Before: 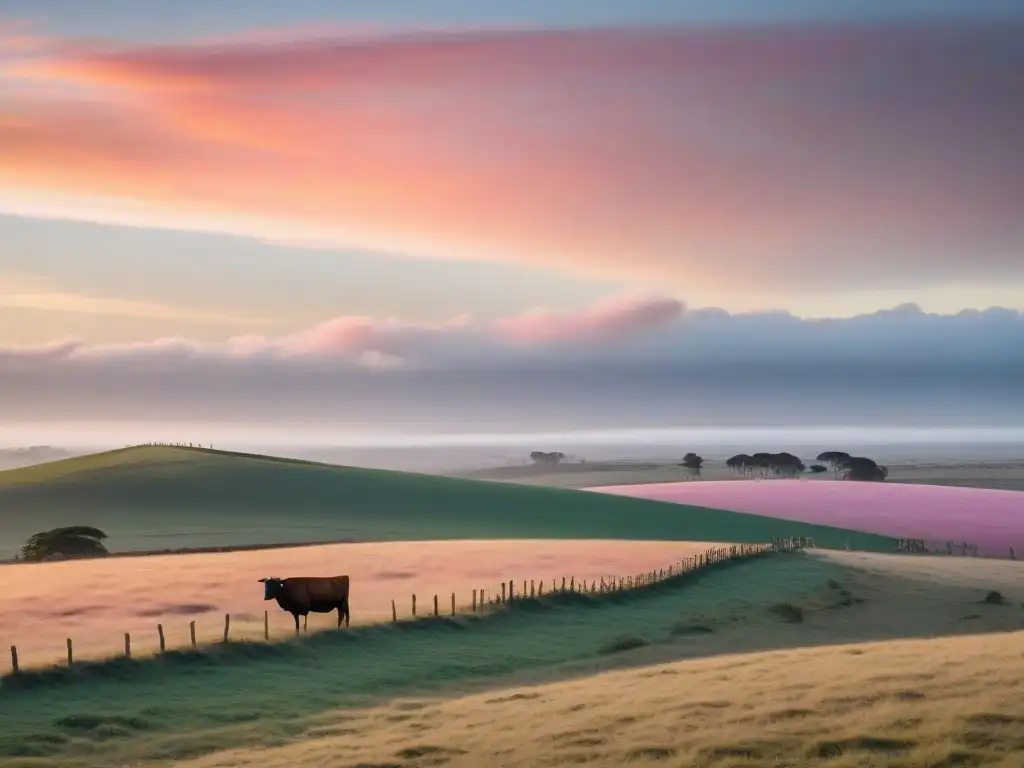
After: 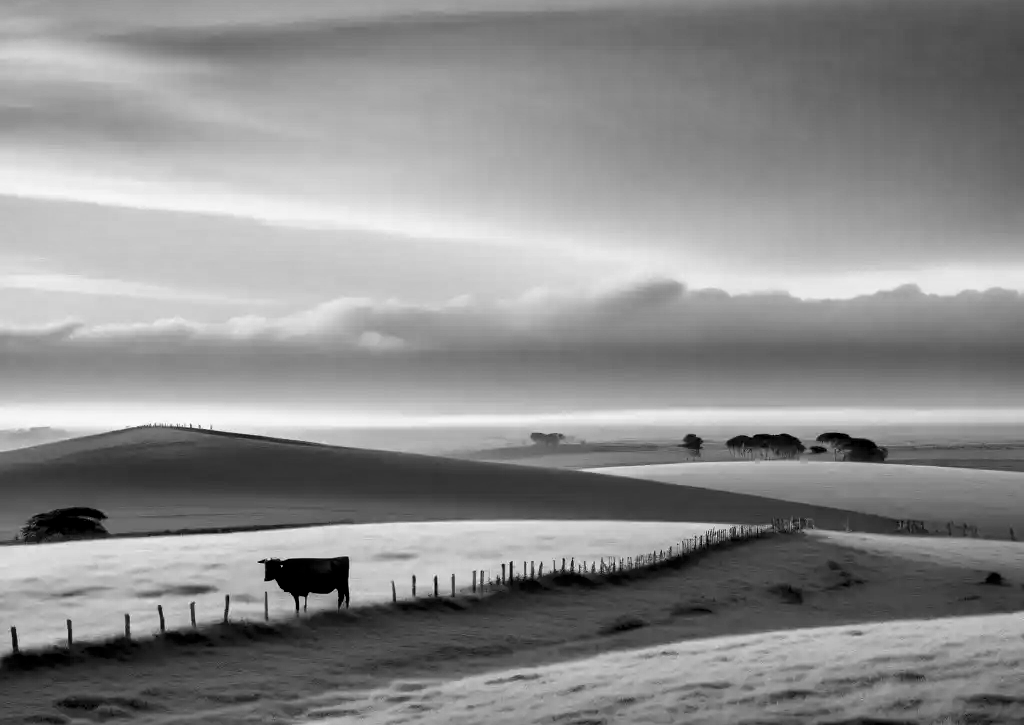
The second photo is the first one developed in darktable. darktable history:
crop and rotate: top 2.479%, bottom 3.018%
color balance rgb: perceptual saturation grading › global saturation 24.74%, perceptual saturation grading › highlights -51.22%, perceptual saturation grading › mid-tones 19.16%, perceptual saturation grading › shadows 60.98%, global vibrance 50%
monochrome: a -6.99, b 35.61, size 1.4
velvia: on, module defaults
contrast equalizer: octaves 7, y [[0.6 ×6], [0.55 ×6], [0 ×6], [0 ×6], [0 ×6]]
